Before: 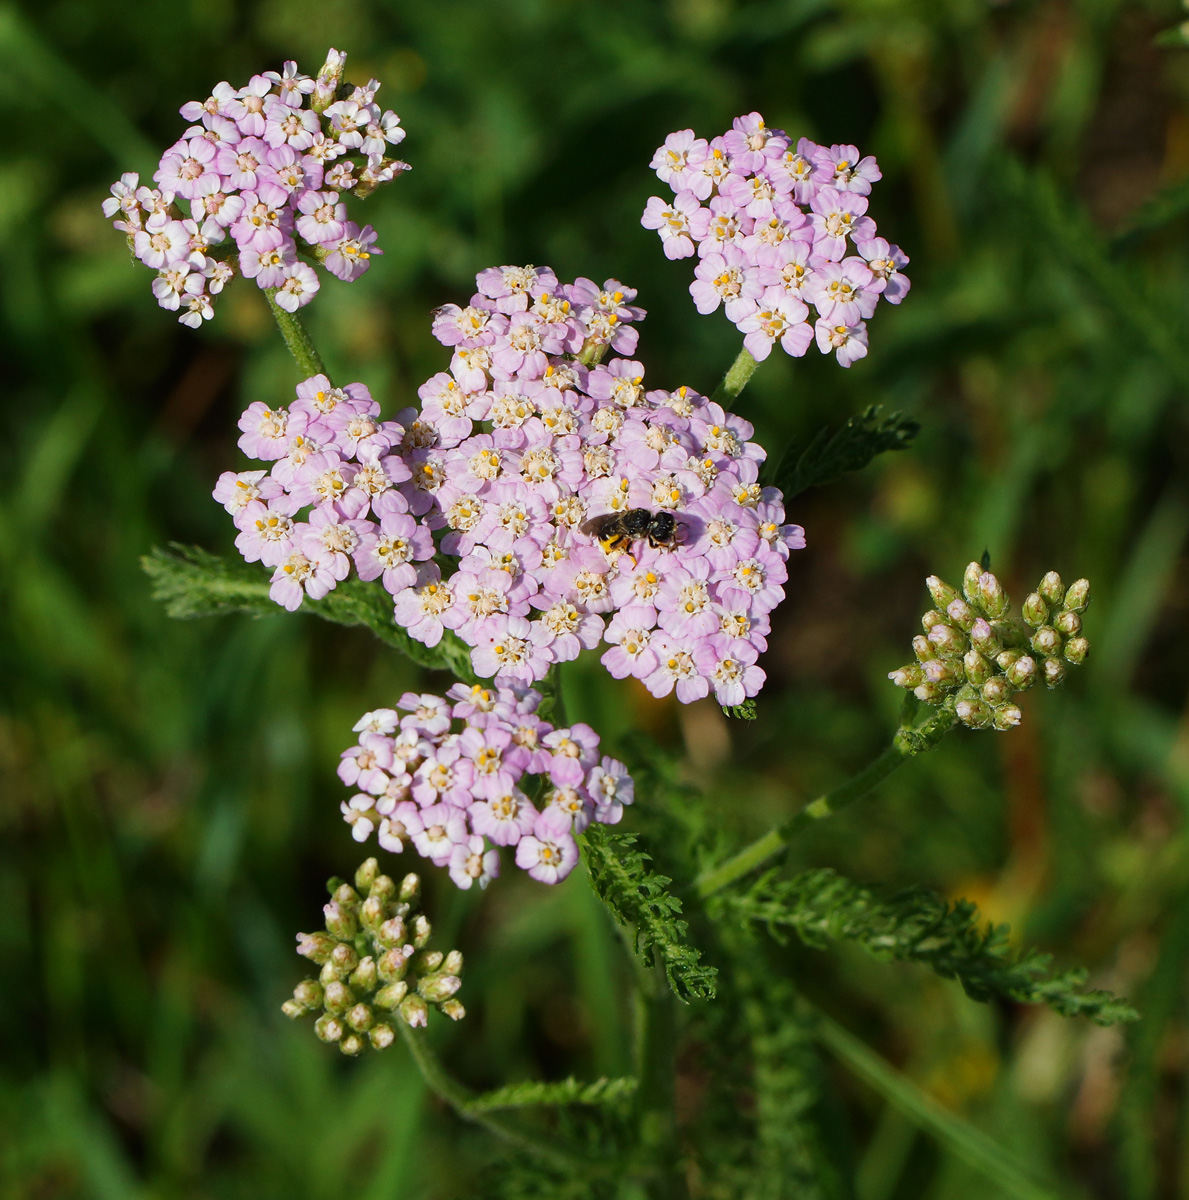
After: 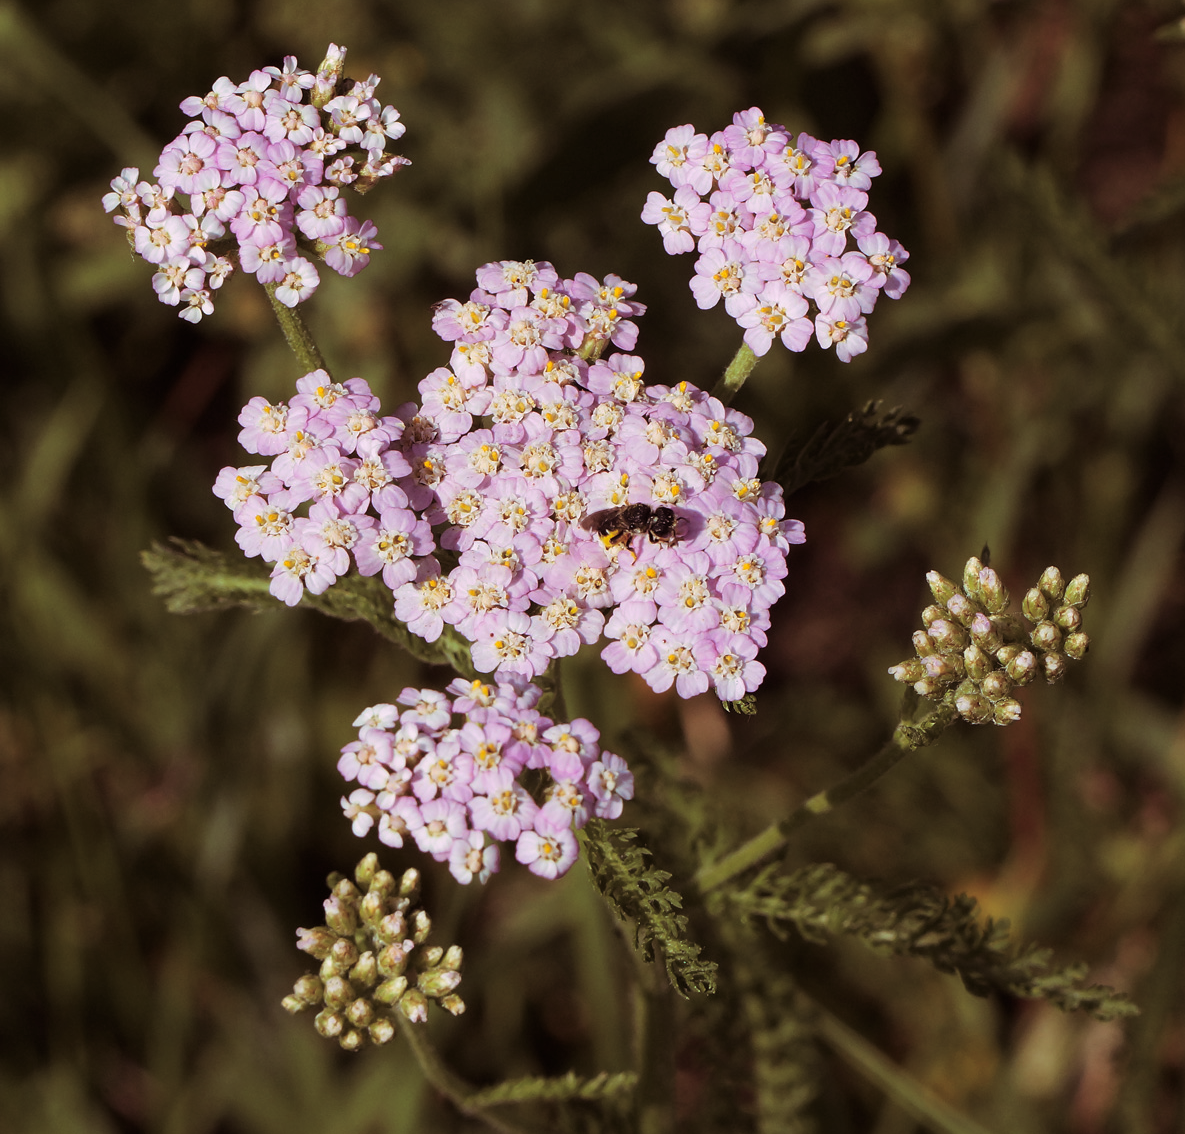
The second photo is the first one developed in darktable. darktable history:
crop: top 0.448%, right 0.264%, bottom 5.045%
split-toning: highlights › hue 298.8°, highlights › saturation 0.73, compress 41.76%
